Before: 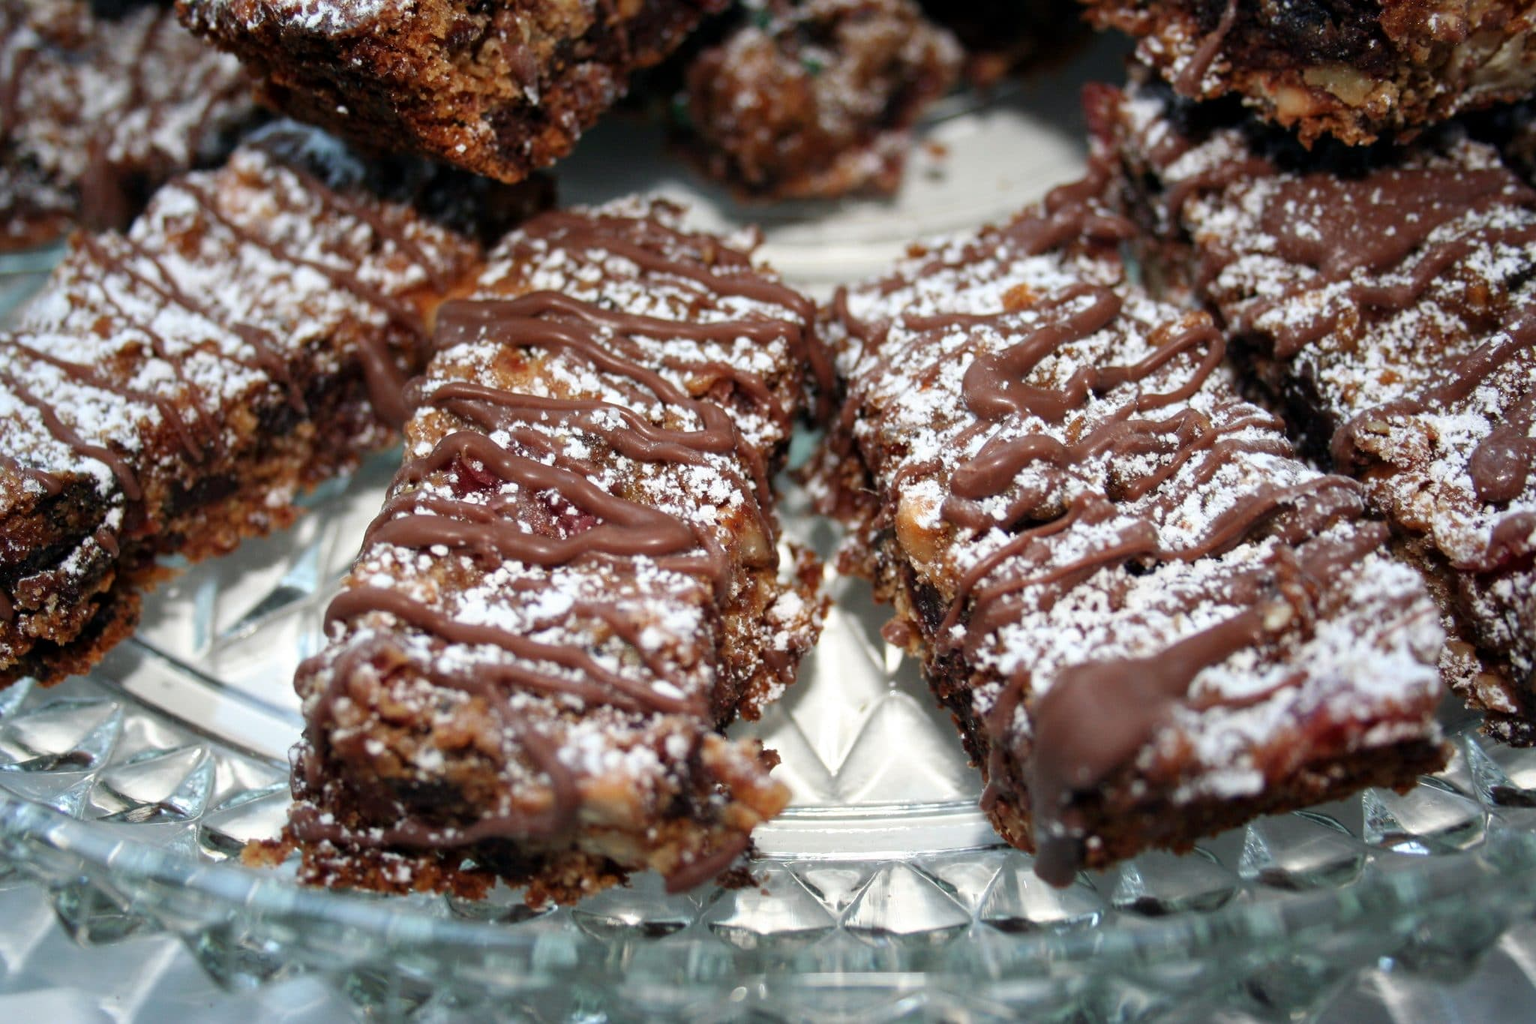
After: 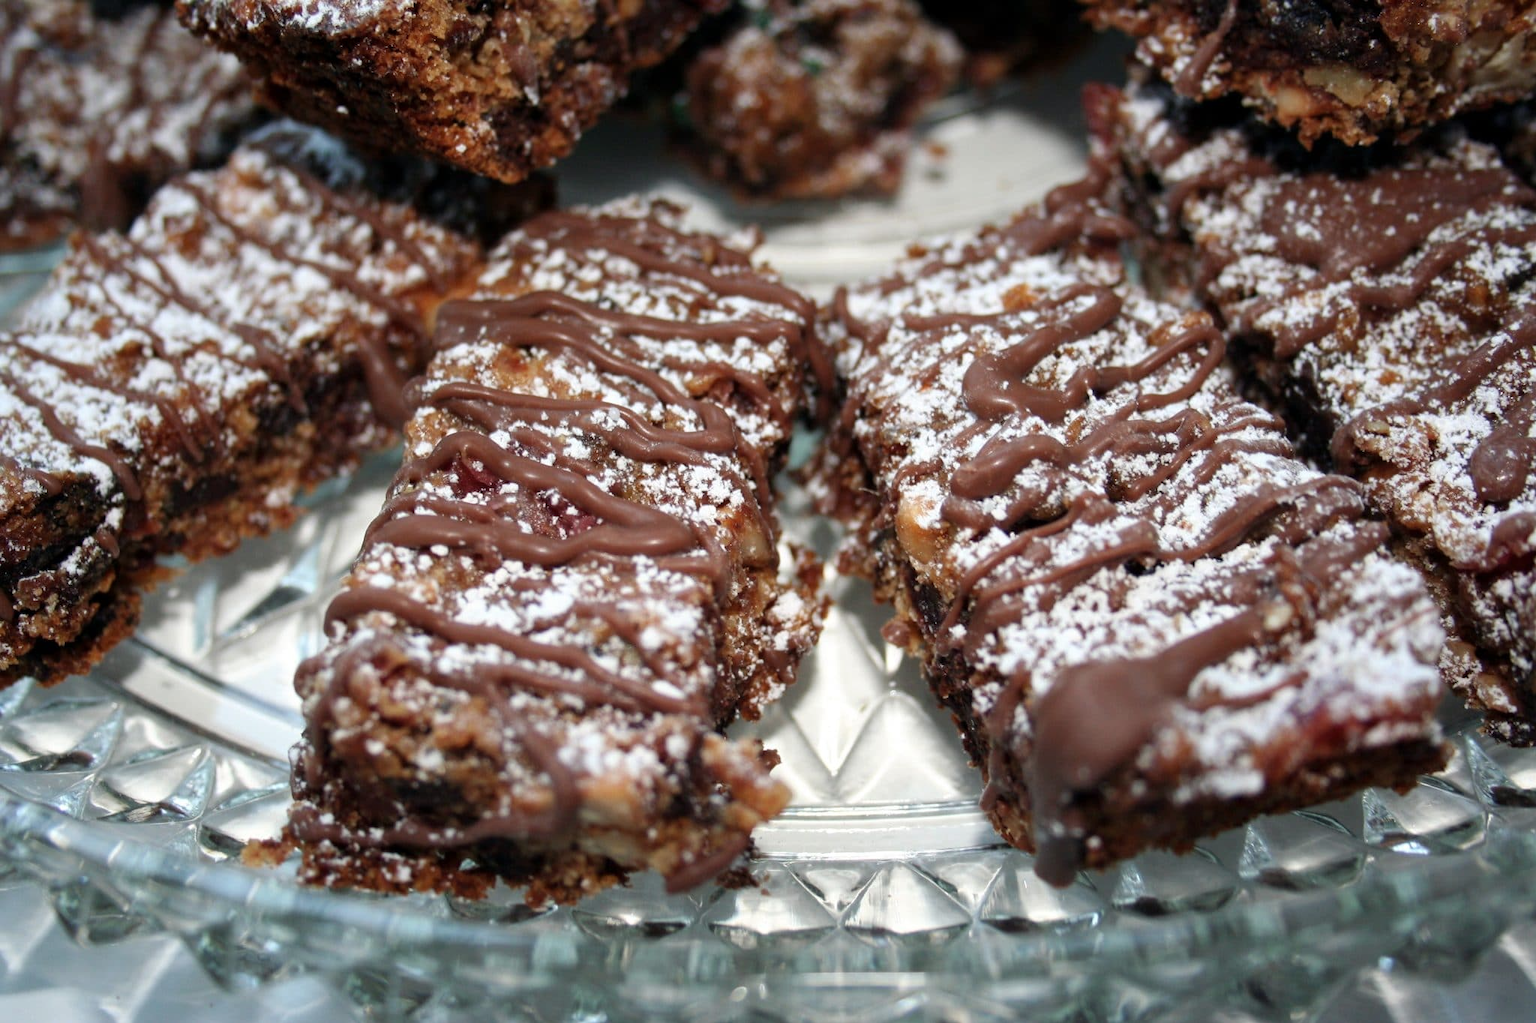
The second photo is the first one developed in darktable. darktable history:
contrast brightness saturation: saturation -0.07
levels: mode automatic
